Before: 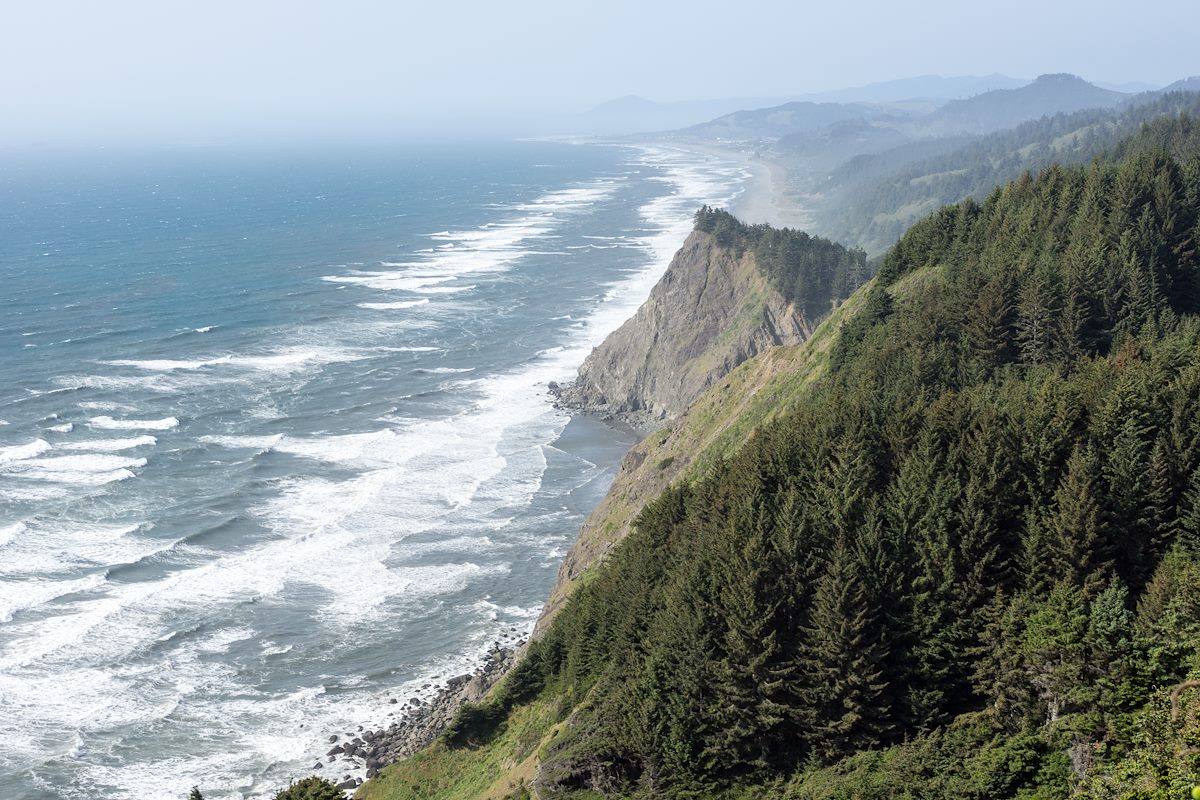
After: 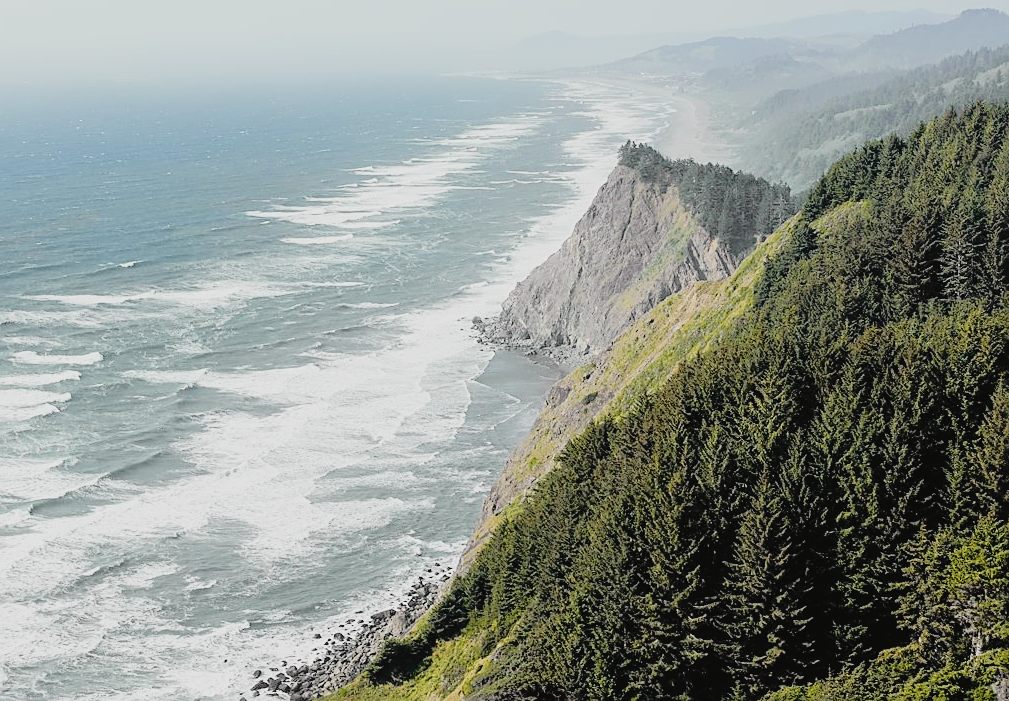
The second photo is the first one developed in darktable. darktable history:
sharpen: on, module defaults
tone curve: curves: ch0 [(0, 0.029) (0.168, 0.142) (0.359, 0.44) (0.469, 0.544) (0.634, 0.722) (0.858, 0.903) (1, 0.968)]; ch1 [(0, 0) (0.437, 0.453) (0.472, 0.47) (0.502, 0.502) (0.54, 0.534) (0.57, 0.592) (0.618, 0.66) (0.699, 0.749) (0.859, 0.919) (1, 1)]; ch2 [(0, 0) (0.33, 0.301) (0.421, 0.443) (0.476, 0.498) (0.505, 0.503) (0.547, 0.557) (0.586, 0.634) (0.608, 0.676) (1, 1)], color space Lab, independent channels, preserve colors none
exposure: compensate highlight preservation false
filmic rgb: black relative exposure -7.65 EV, white relative exposure 4.56 EV, hardness 3.61, contrast 0.994
crop: left 6.334%, top 8.25%, right 9.541%, bottom 4.003%
